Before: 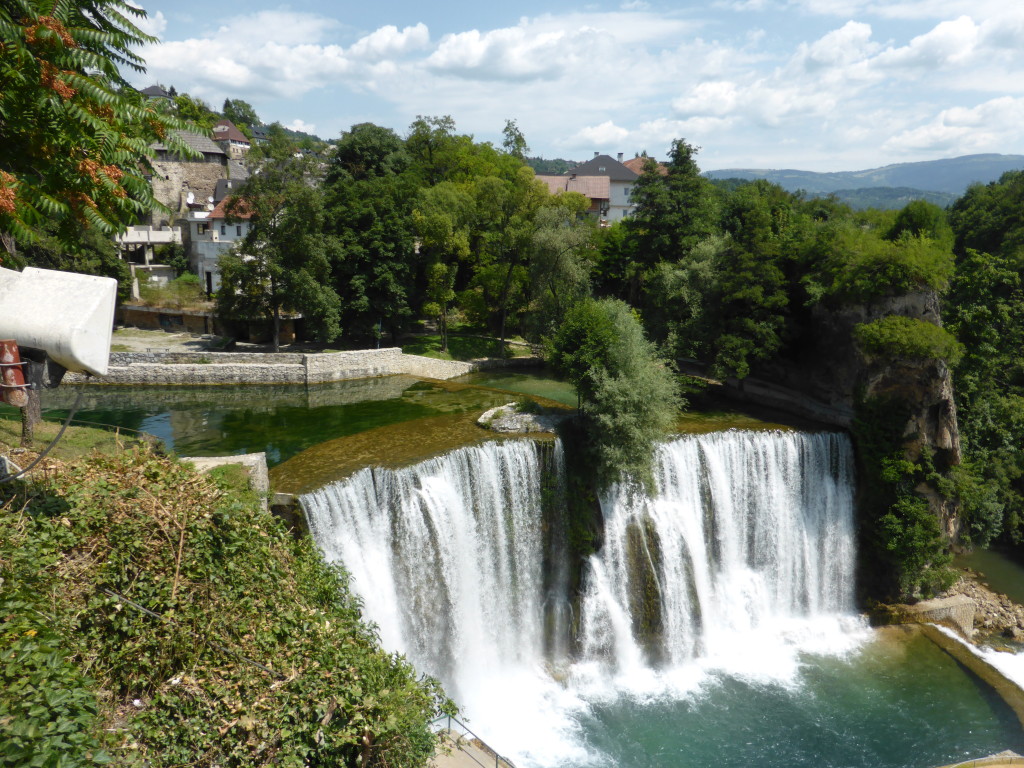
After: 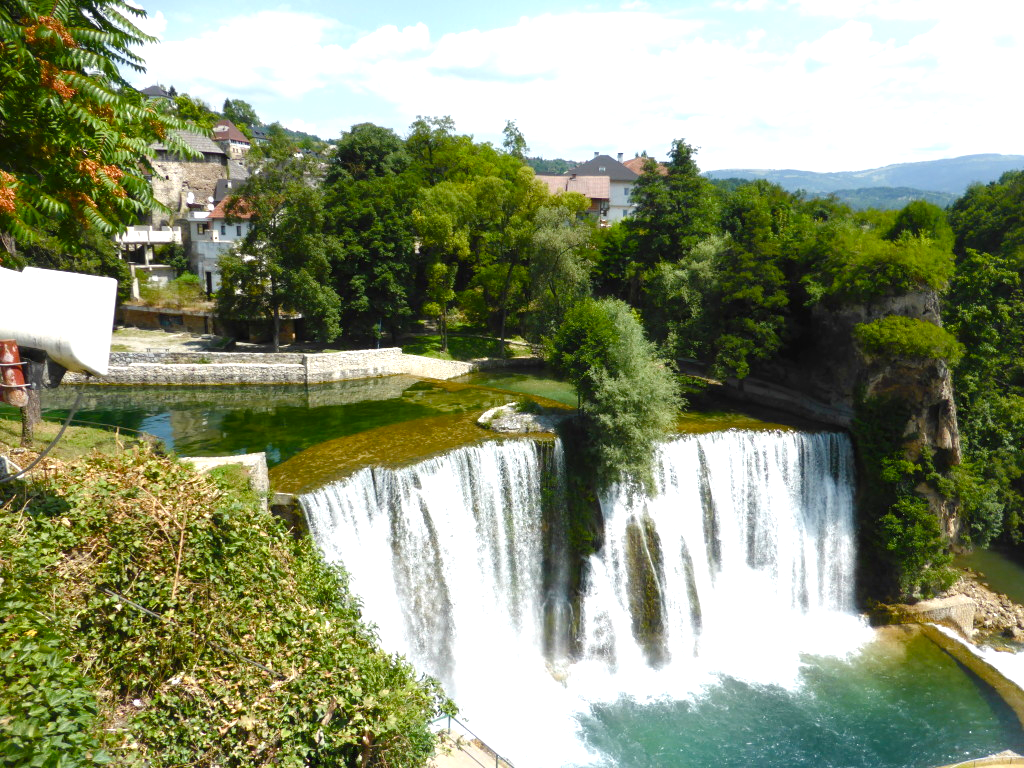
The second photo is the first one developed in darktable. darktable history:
exposure: exposure 0.559 EV, compensate highlight preservation false
color balance rgb: linear chroma grading › shadows 32%, linear chroma grading › global chroma -2%, linear chroma grading › mid-tones 4%, perceptual saturation grading › global saturation -2%, perceptual saturation grading › highlights -8%, perceptual saturation grading › mid-tones 8%, perceptual saturation grading › shadows 4%, perceptual brilliance grading › highlights 8%, perceptual brilliance grading › mid-tones 4%, perceptual brilliance grading › shadows 2%, global vibrance 16%, saturation formula JzAzBz (2021)
